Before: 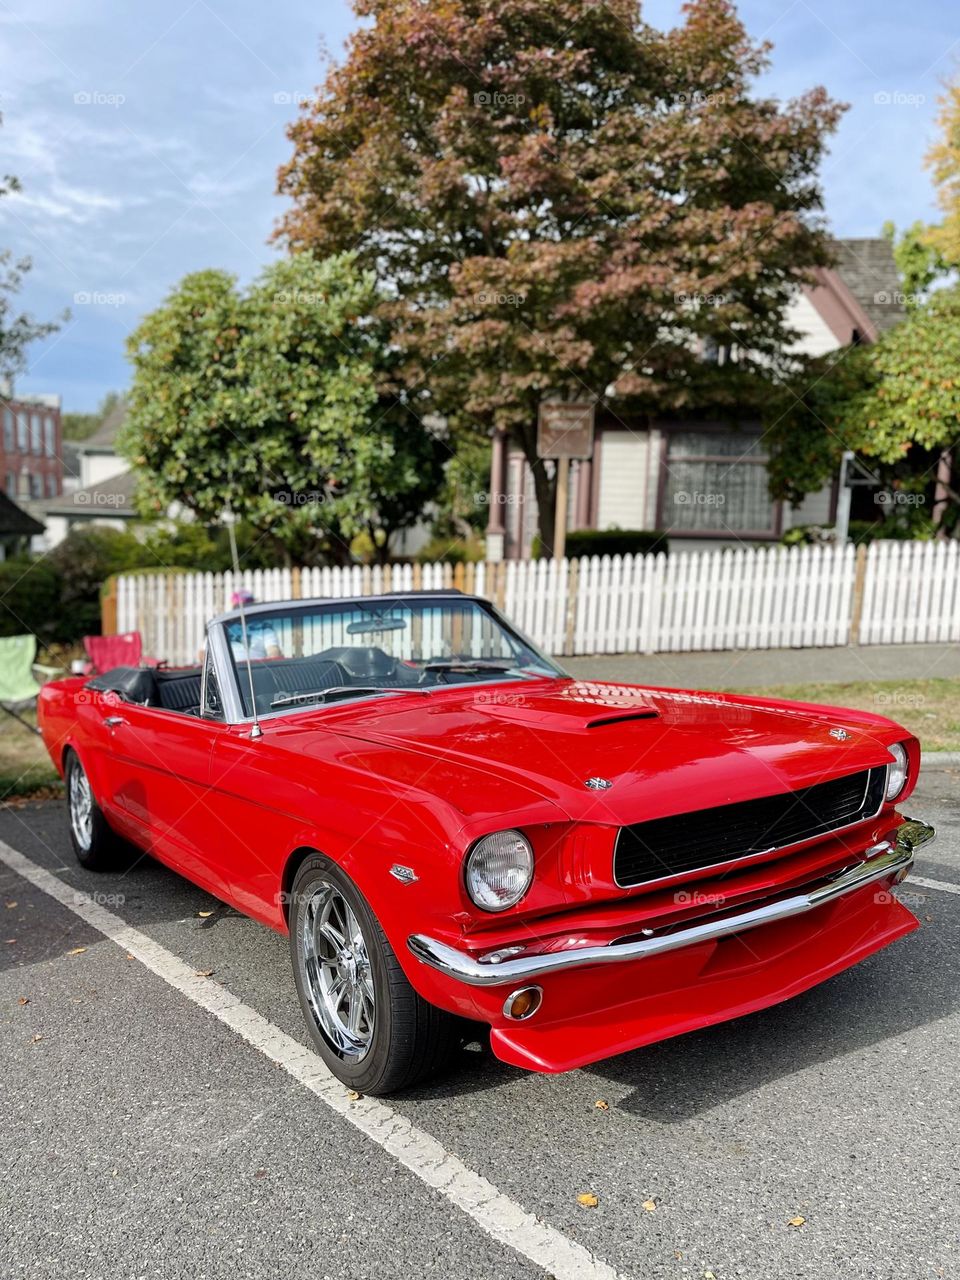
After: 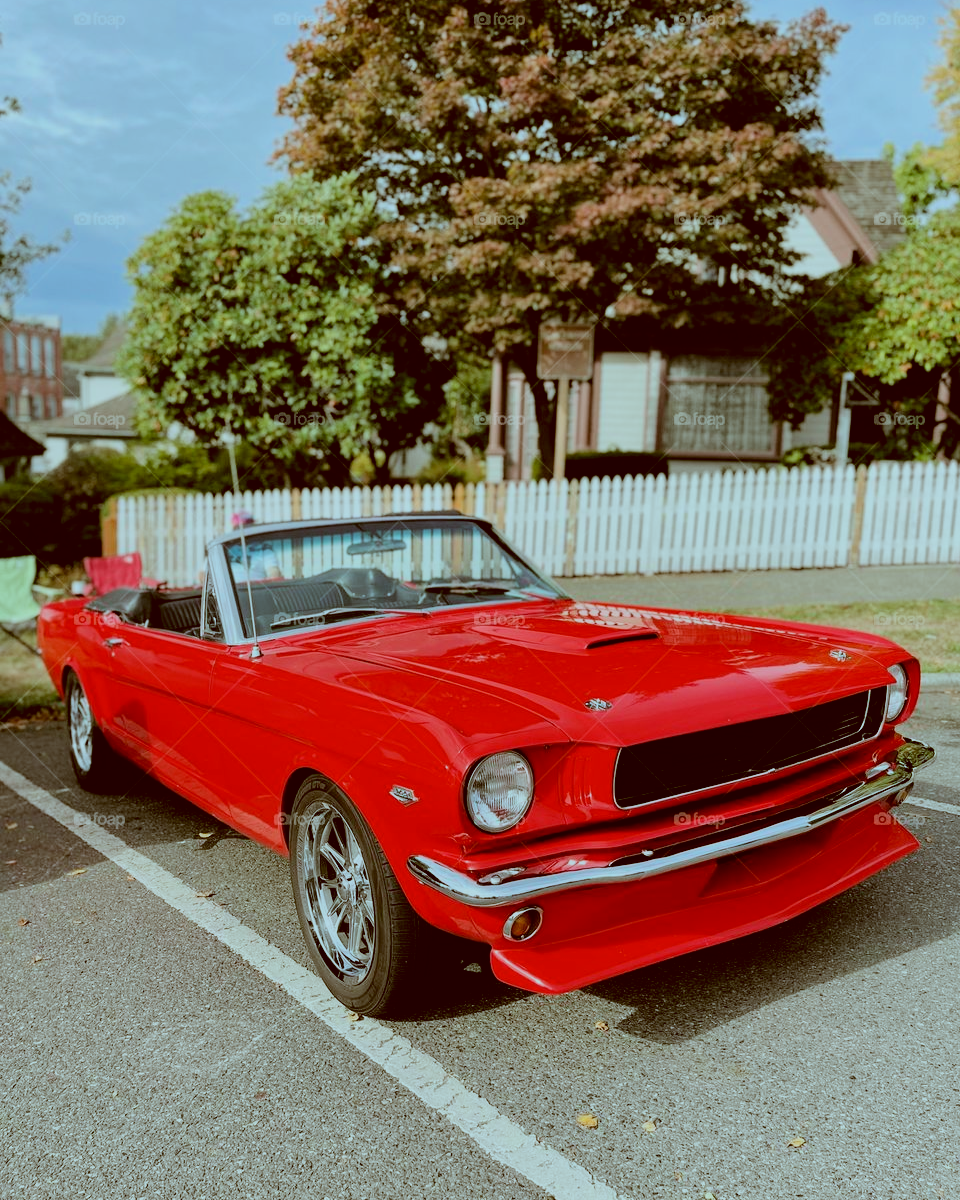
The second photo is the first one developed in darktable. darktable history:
filmic rgb: black relative exposure -7.48 EV, white relative exposure 4.83 EV, hardness 3.4, color science v6 (2022)
color correction: highlights a* -14.62, highlights b* -16.22, shadows a* 10.12, shadows b* 29.4
crop and rotate: top 6.25%
